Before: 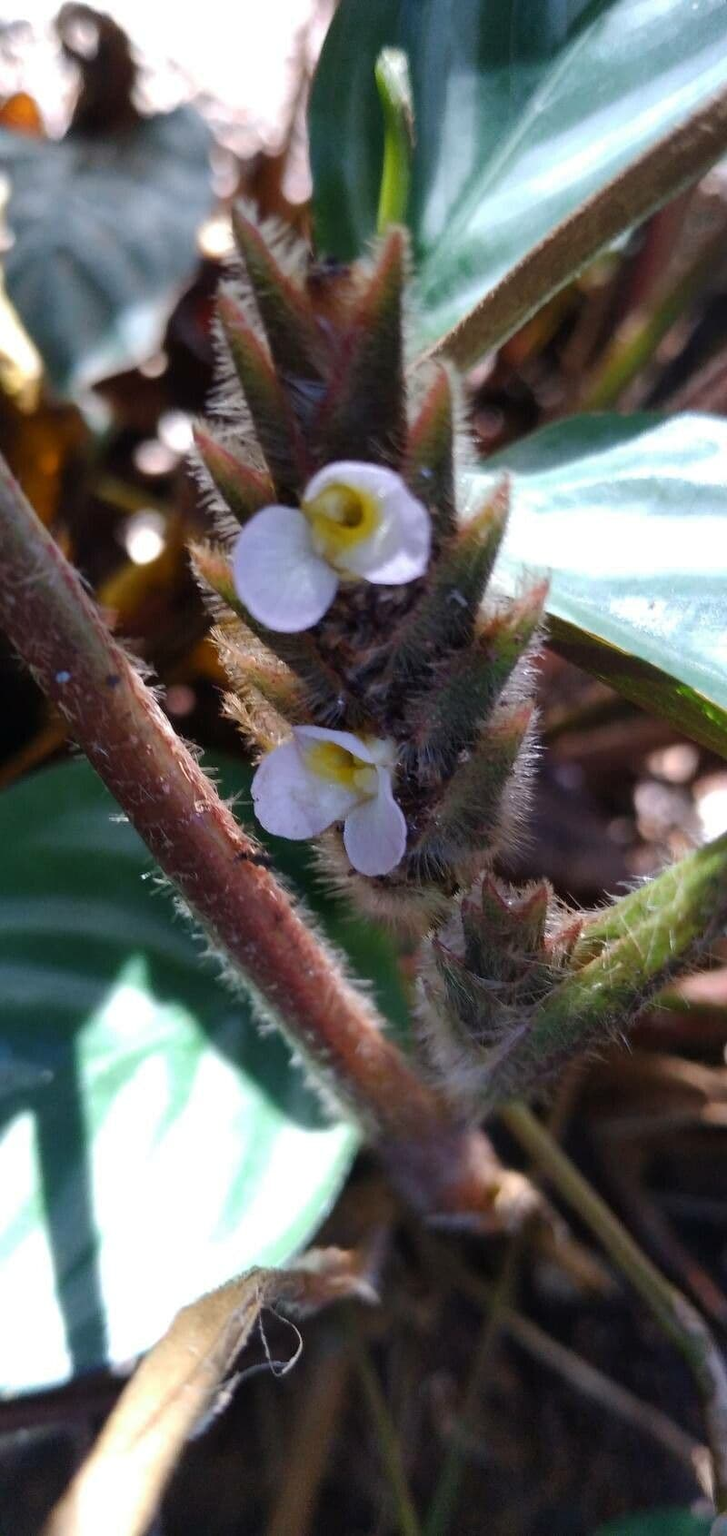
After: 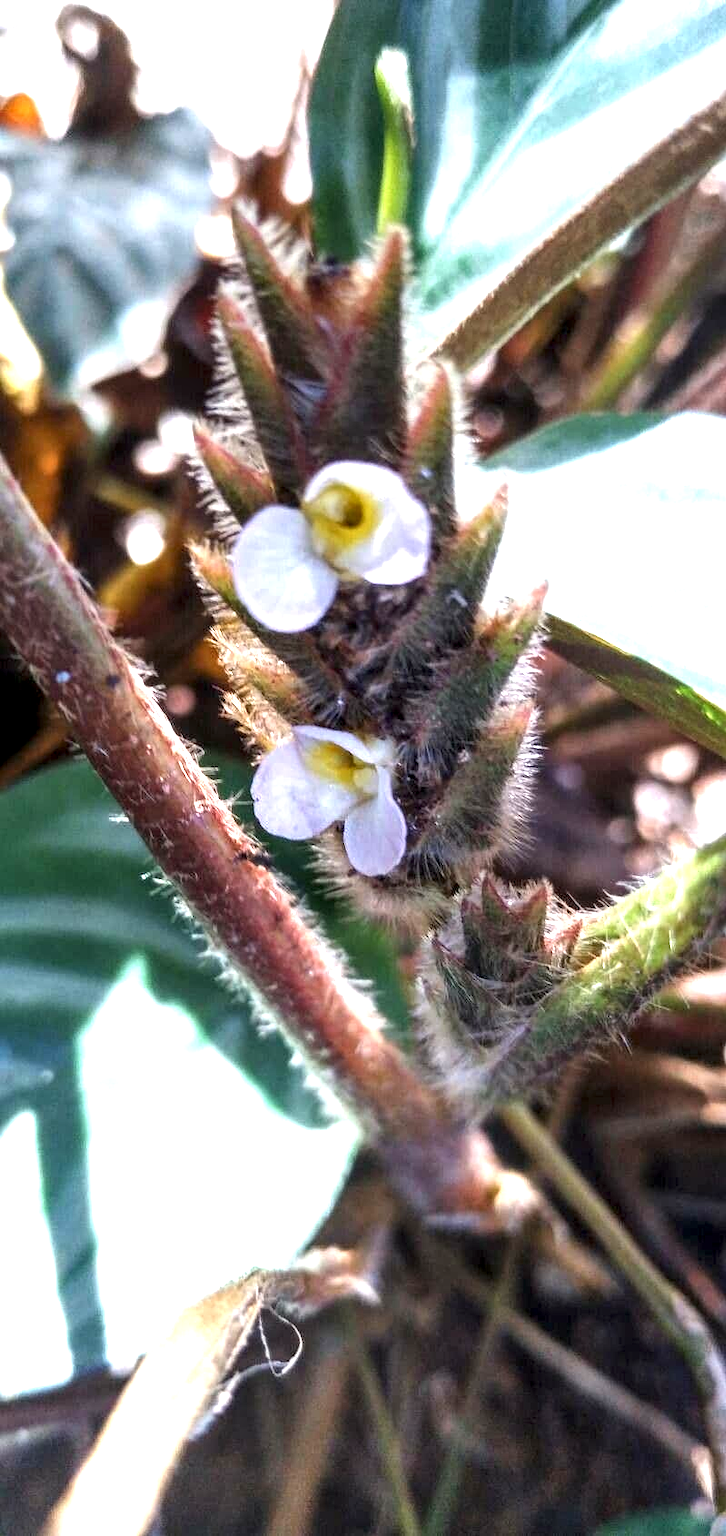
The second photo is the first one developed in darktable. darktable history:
exposure: black level correction 0, exposure 1.191 EV, compensate exposure bias true, compensate highlight preservation false
local contrast: detail 155%
